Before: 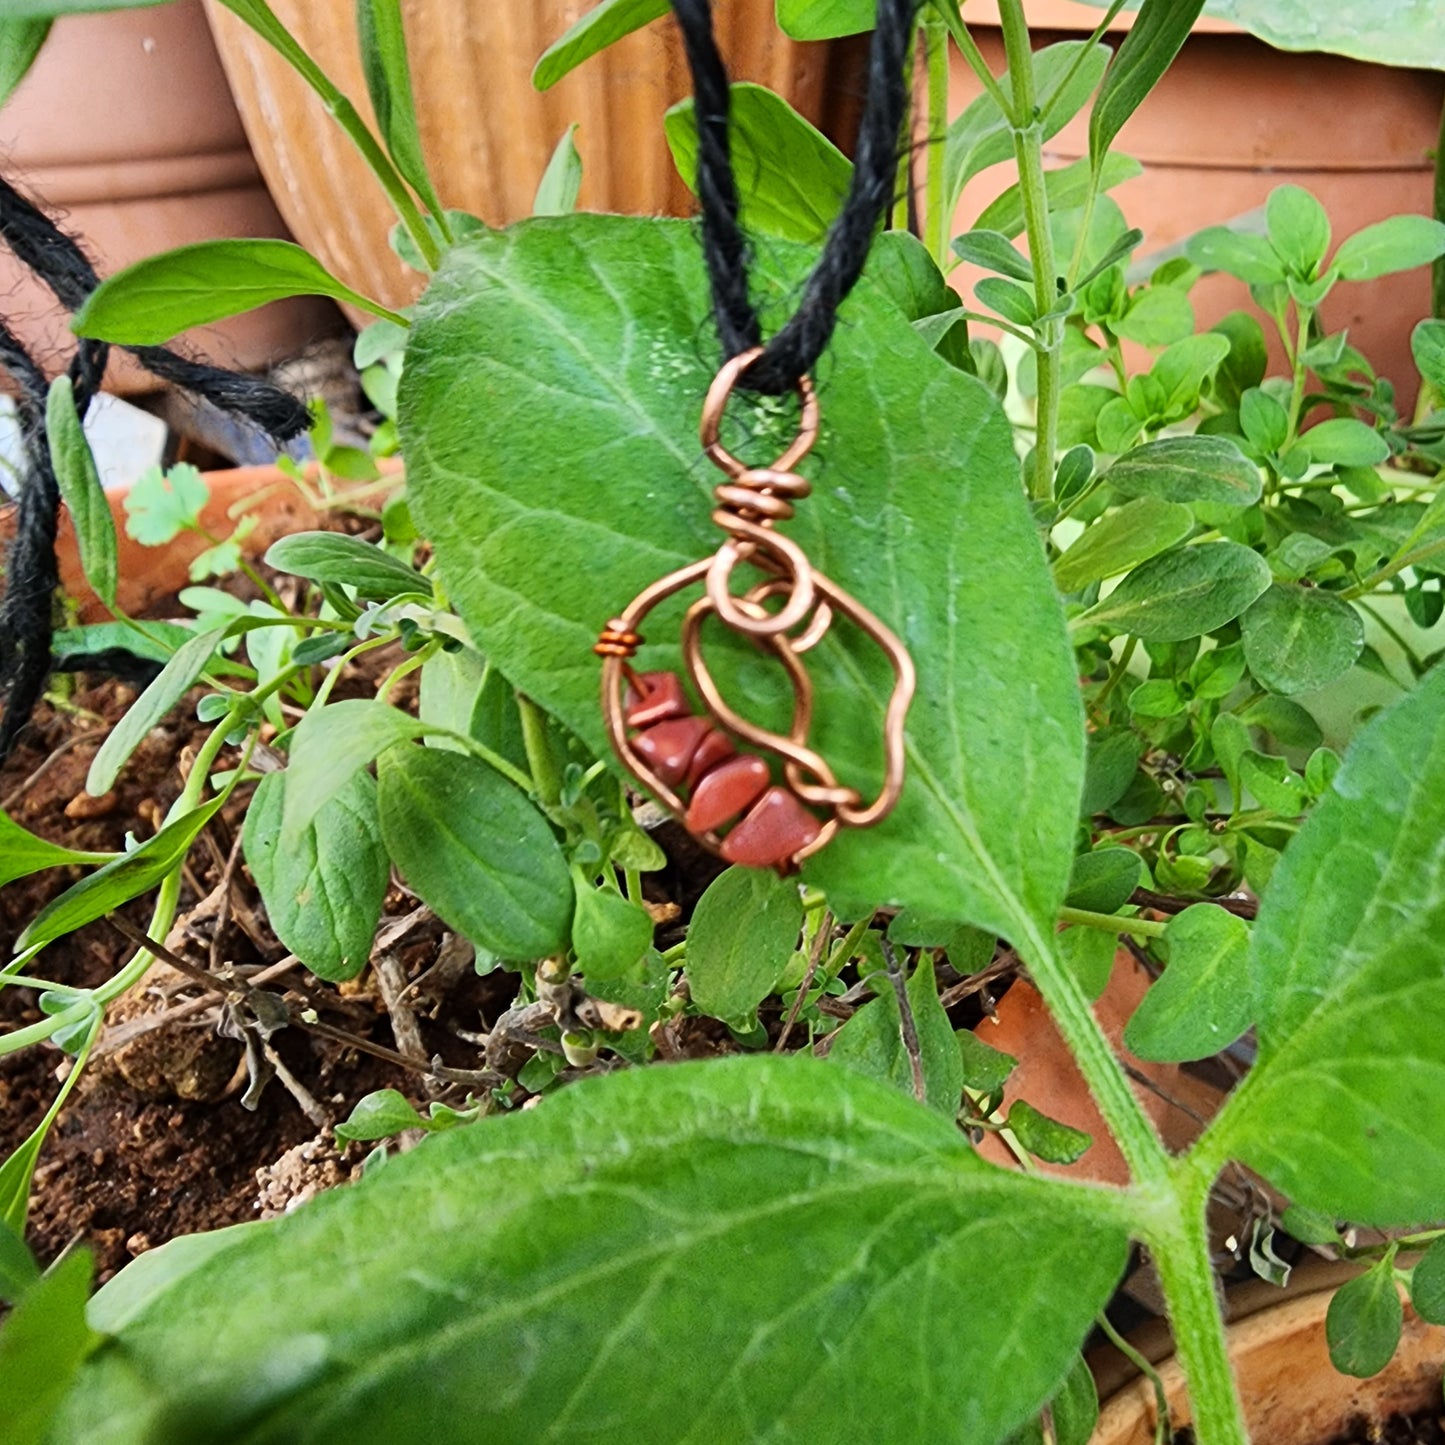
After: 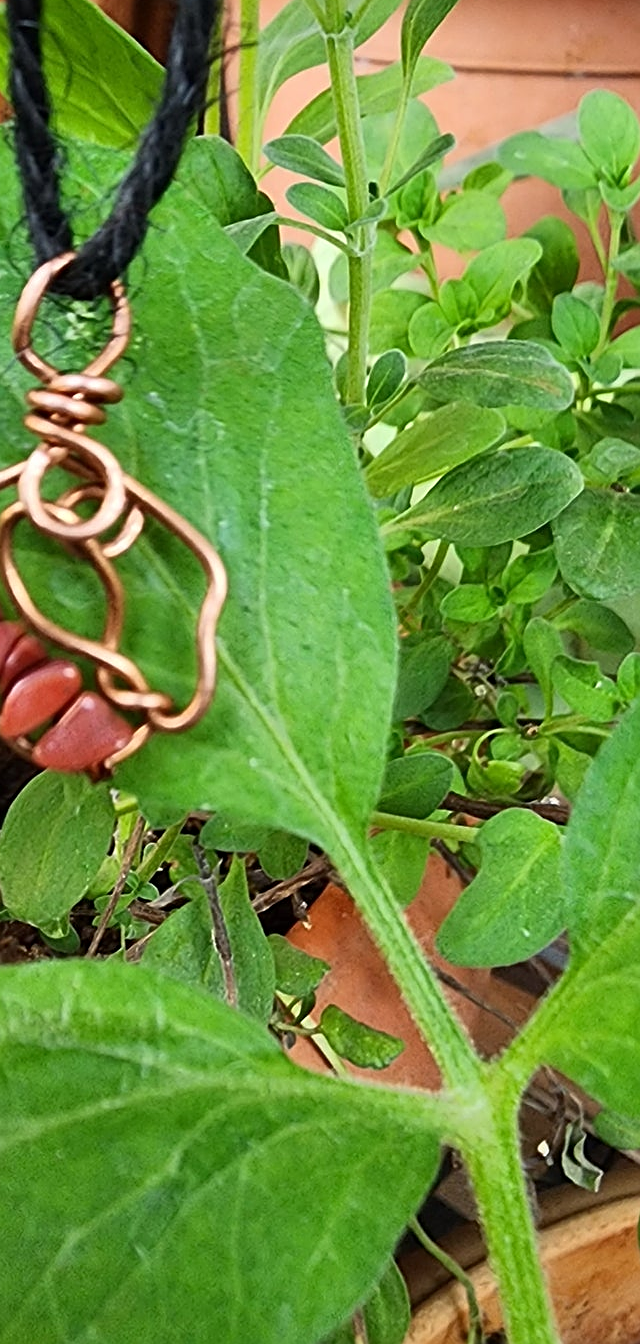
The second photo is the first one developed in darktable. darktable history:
sharpen: on, module defaults
crop: left 47.628%, top 6.643%, right 7.874%
